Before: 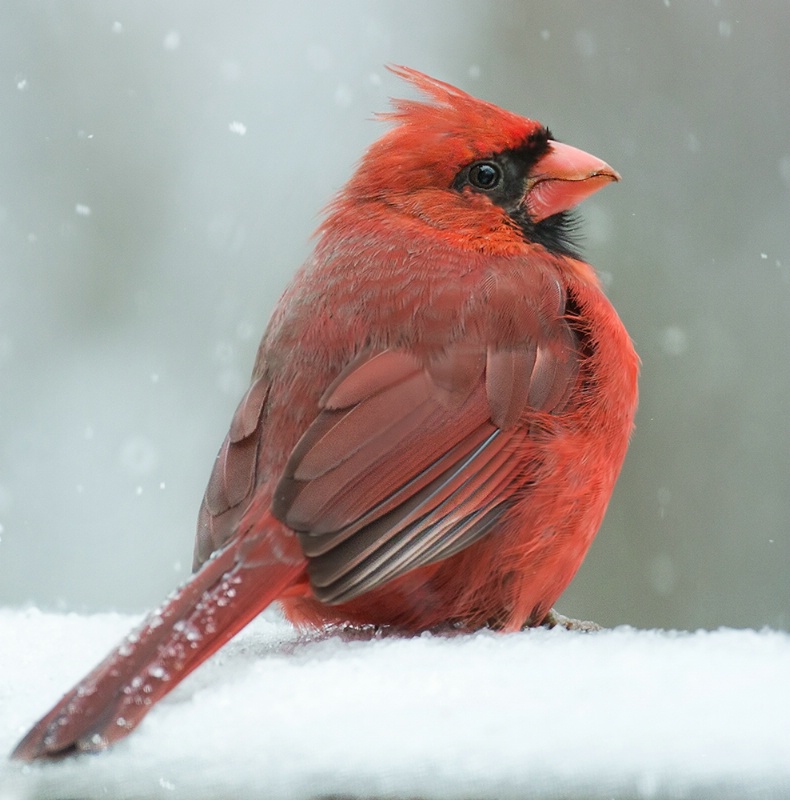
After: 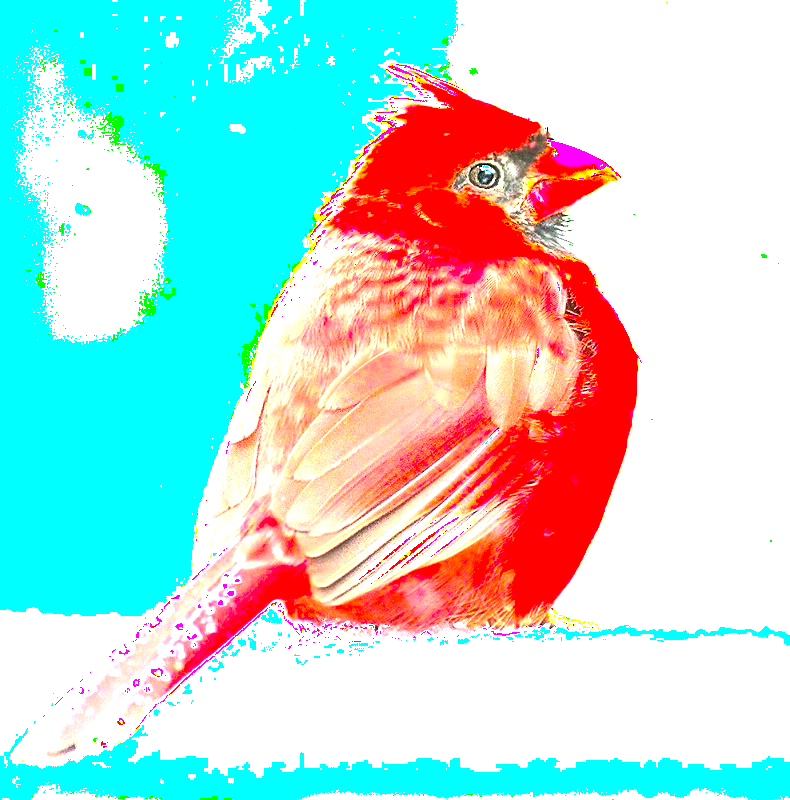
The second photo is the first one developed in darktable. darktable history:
color balance rgb: highlights gain › chroma 1.081%, highlights gain › hue 60.04°, perceptual saturation grading › global saturation 25.739%, perceptual brilliance grading › global brilliance 34.712%, perceptual brilliance grading › highlights 50.073%, perceptual brilliance grading › mid-tones 59.631%, perceptual brilliance grading › shadows 34.886%
contrast brightness saturation: contrast 0.202, brightness 0.163, saturation 0.216
sharpen: on, module defaults
exposure: black level correction 0, exposure 1.744 EV, compensate highlight preservation false
